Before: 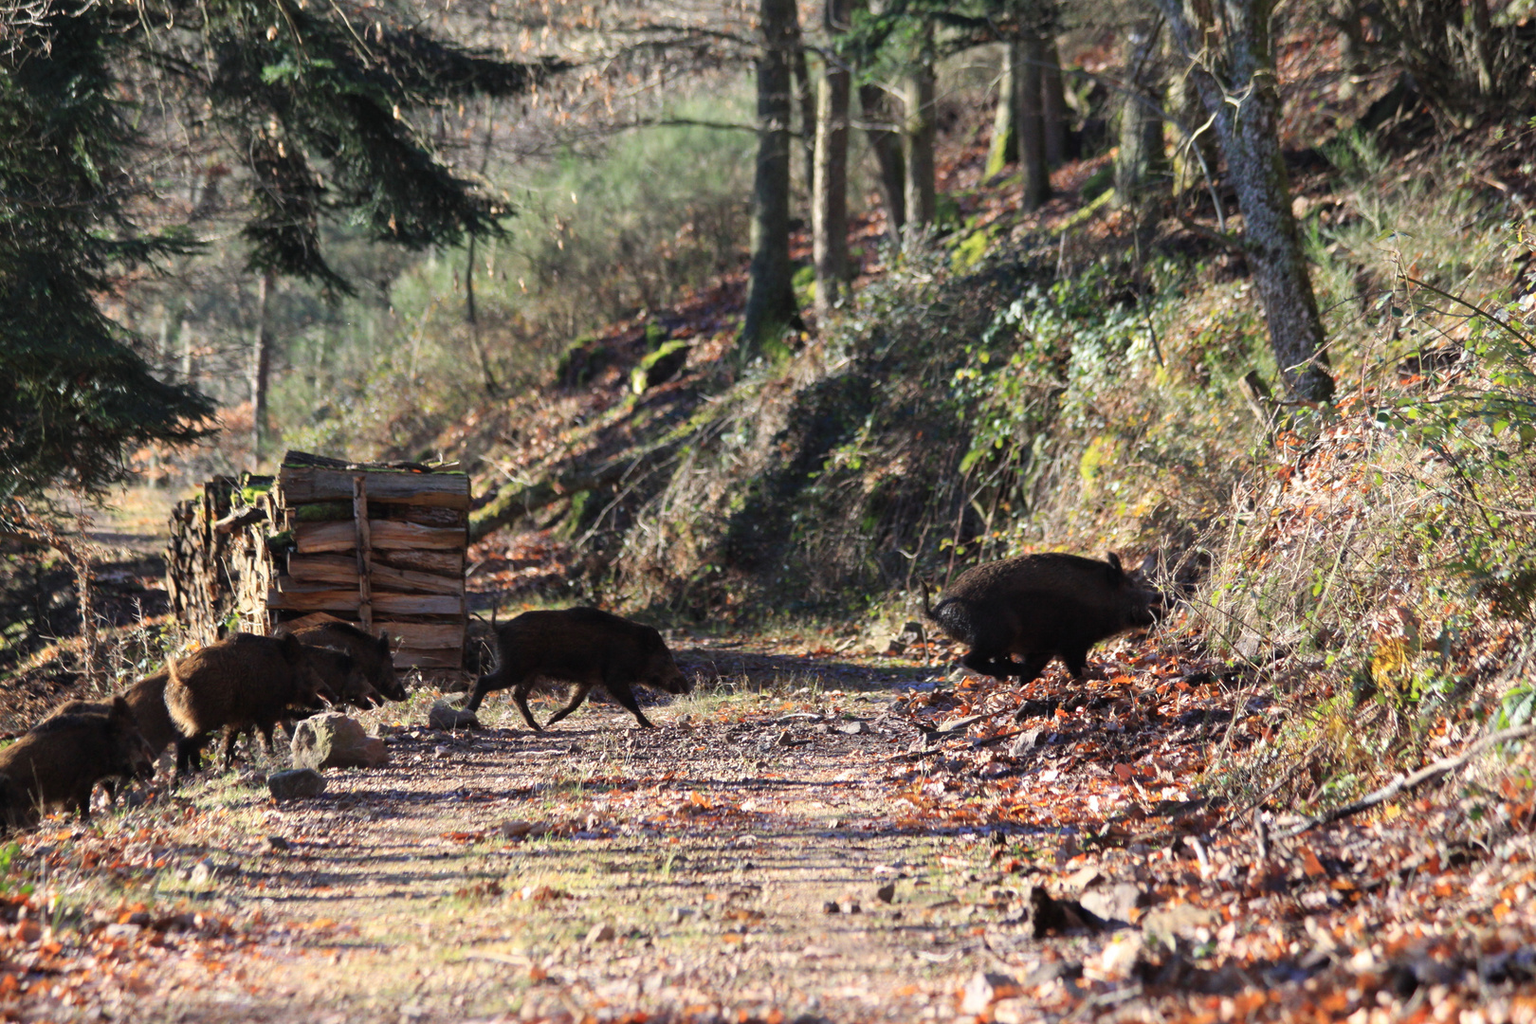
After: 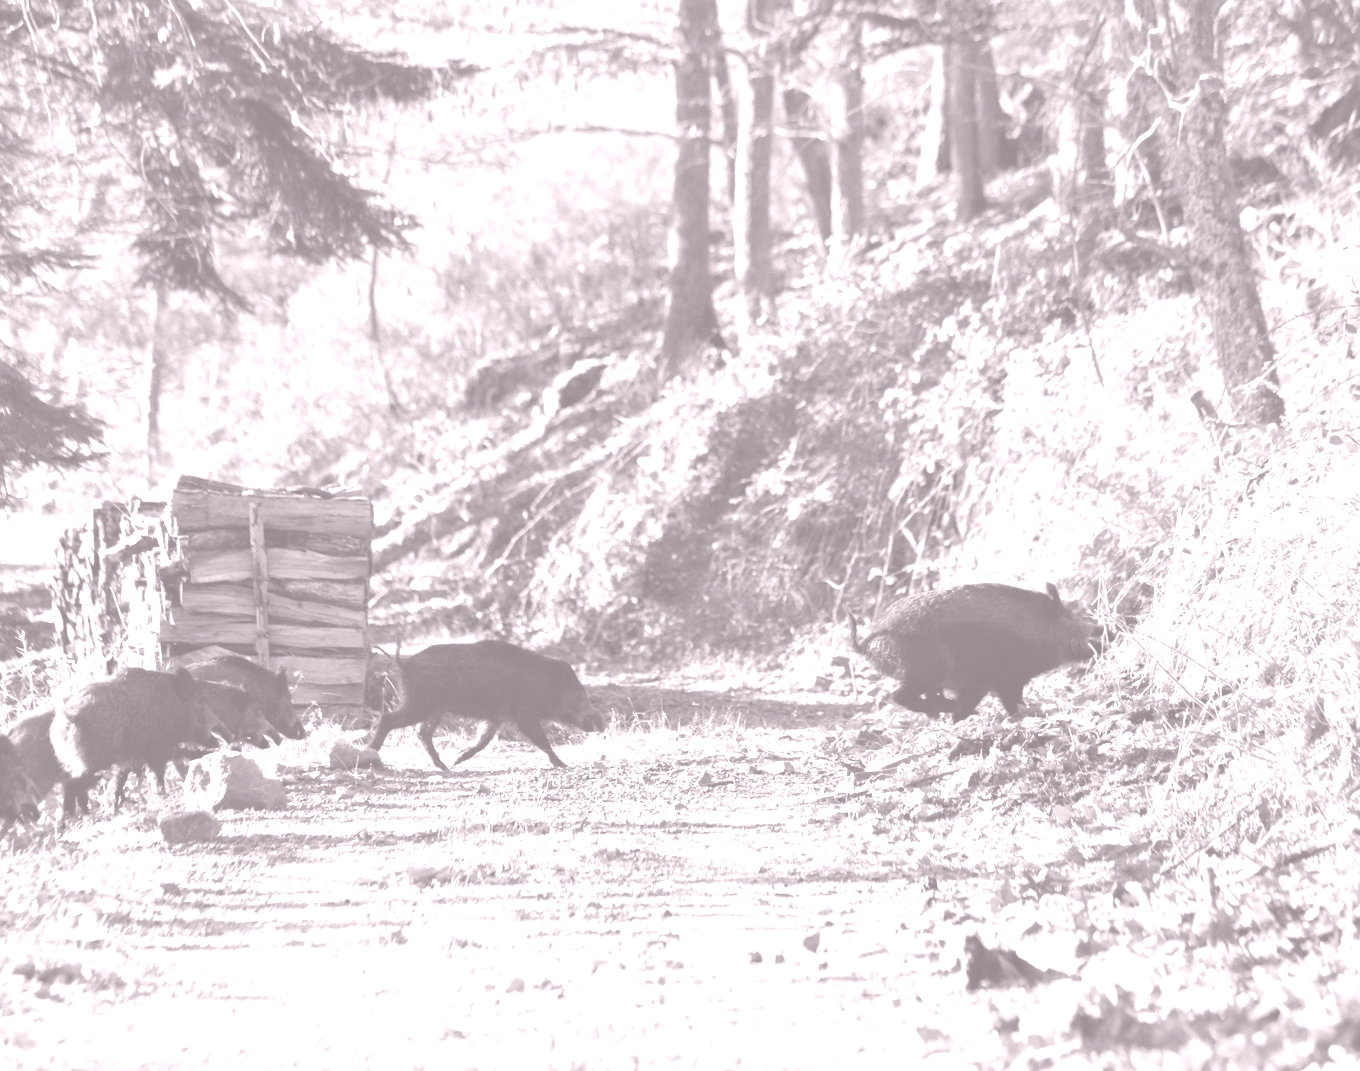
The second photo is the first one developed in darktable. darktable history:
colorize: hue 25.2°, saturation 83%, source mix 82%, lightness 79%, version 1
crop: left 7.598%, right 7.873%
contrast brightness saturation: contrast -0.1, brightness 0.05, saturation 0.08
